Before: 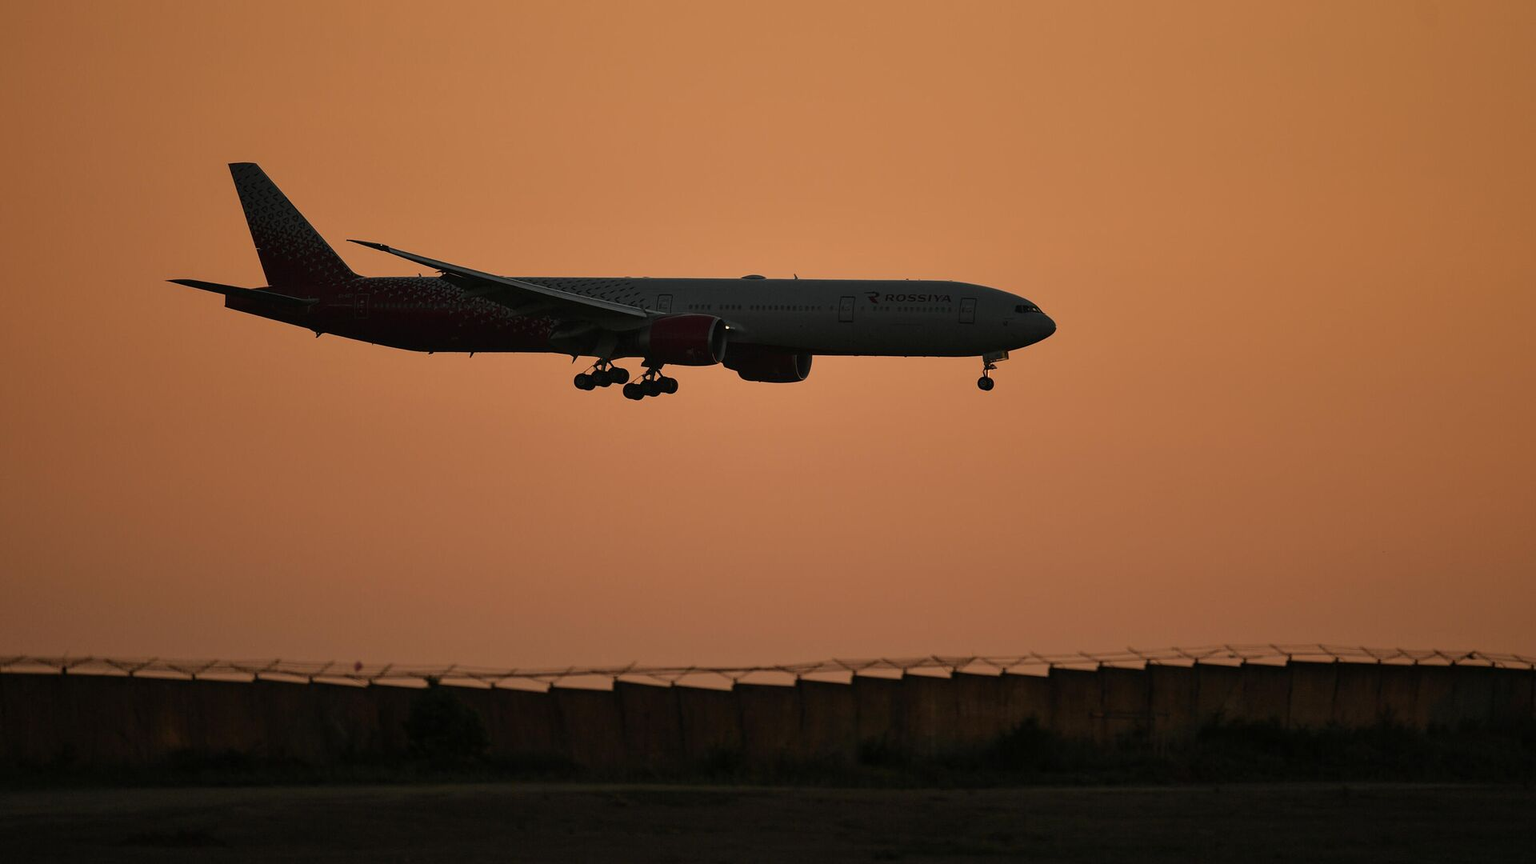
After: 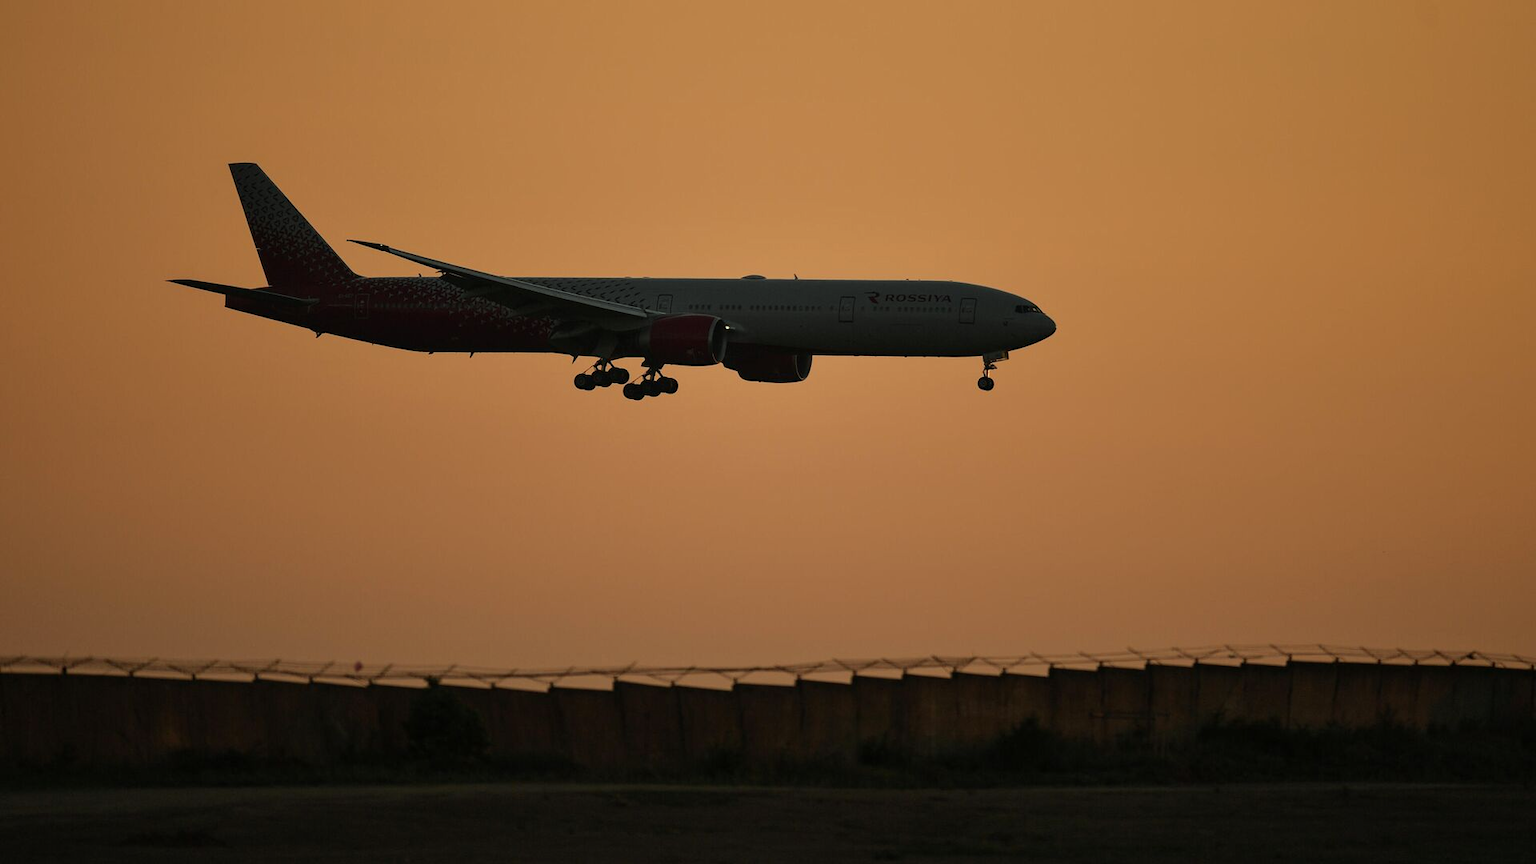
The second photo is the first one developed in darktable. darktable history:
color correction: highlights a* -7.76, highlights b* 3.71
